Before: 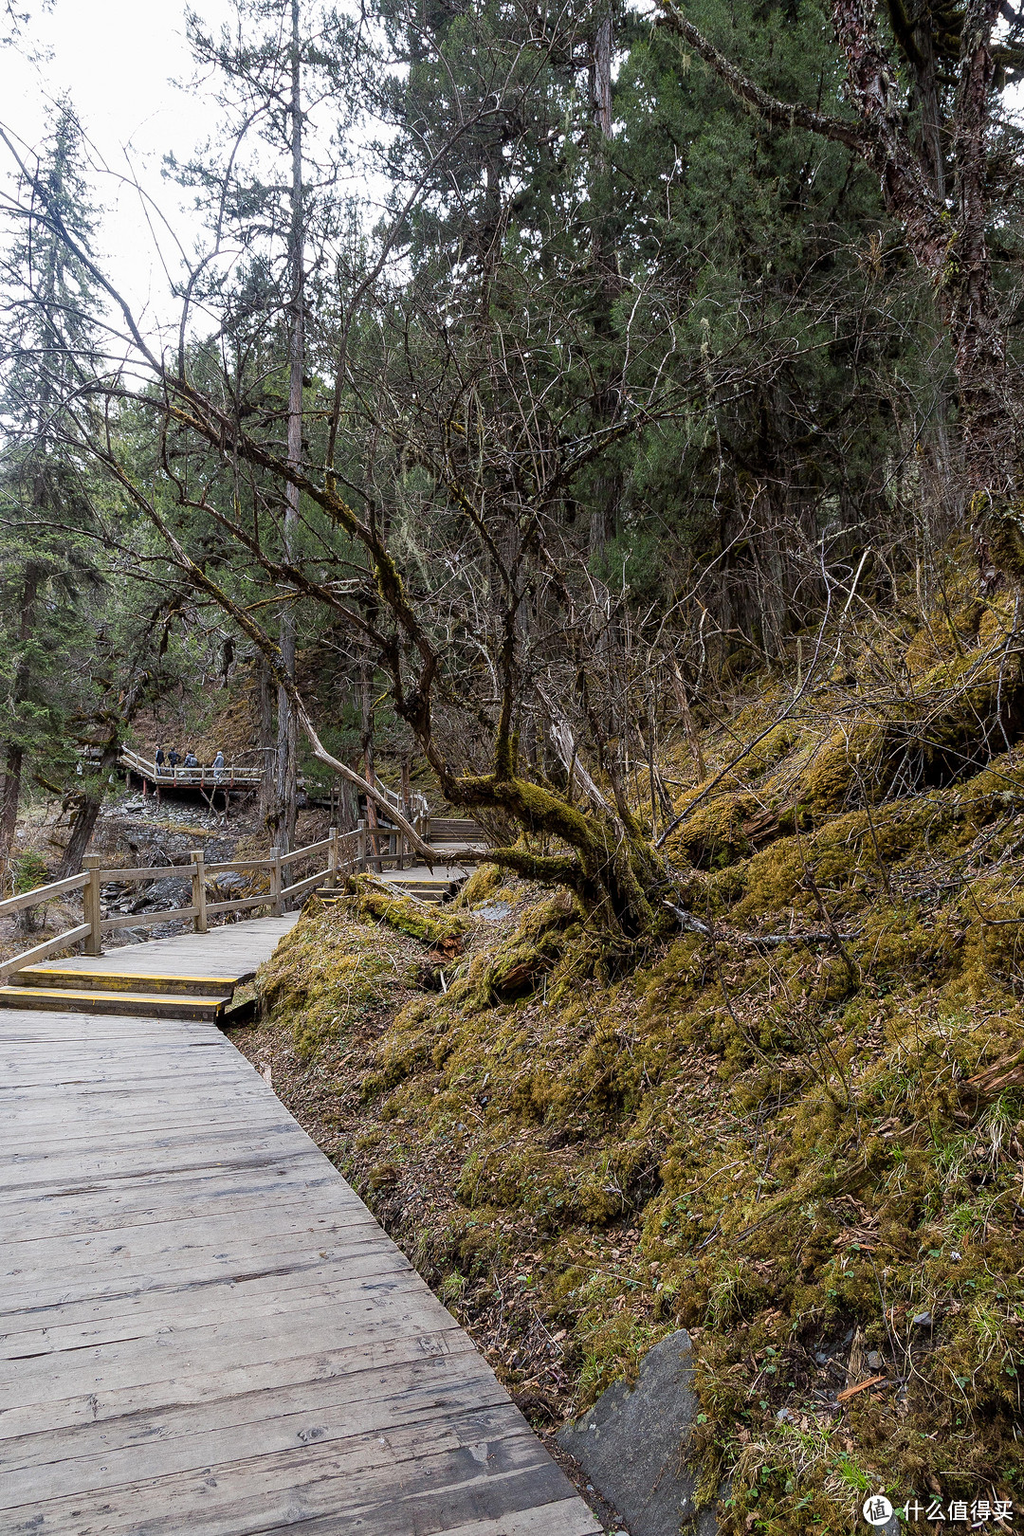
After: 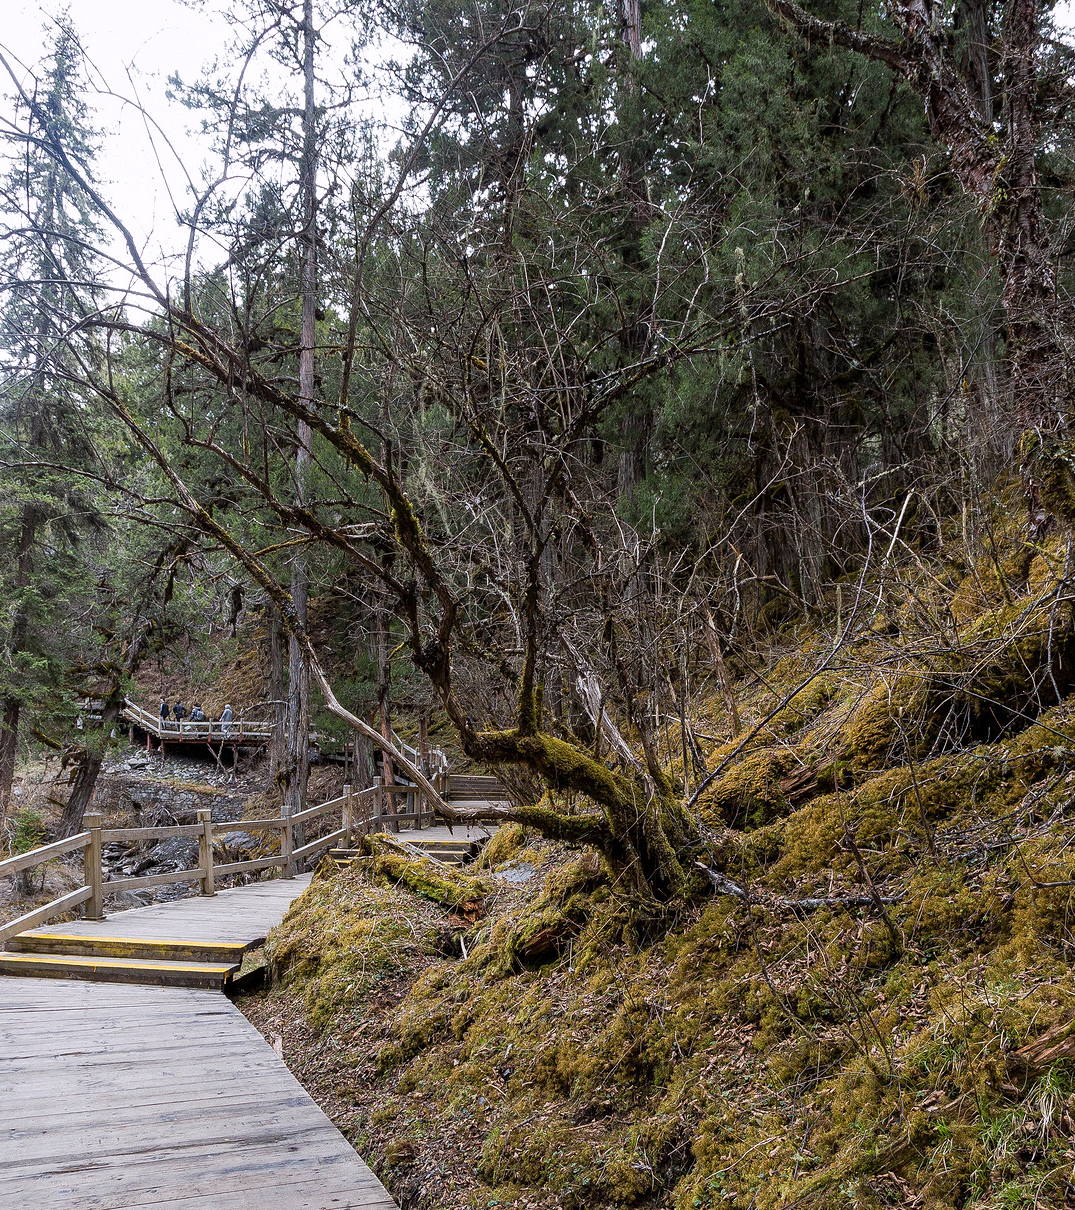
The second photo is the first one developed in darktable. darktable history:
crop: left 0.387%, top 5.469%, bottom 19.809%
white balance: red 1.009, blue 1.027
